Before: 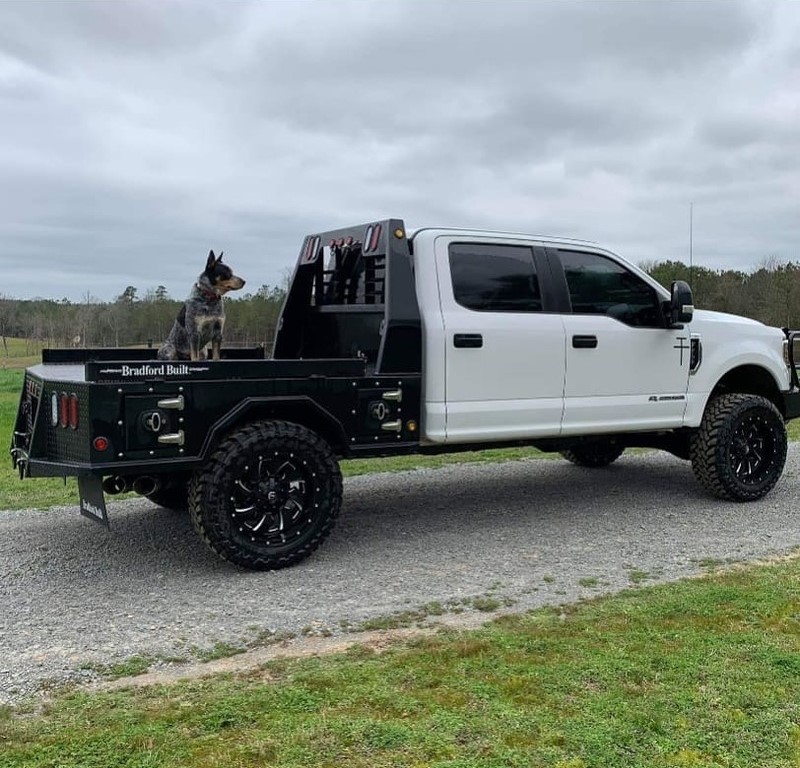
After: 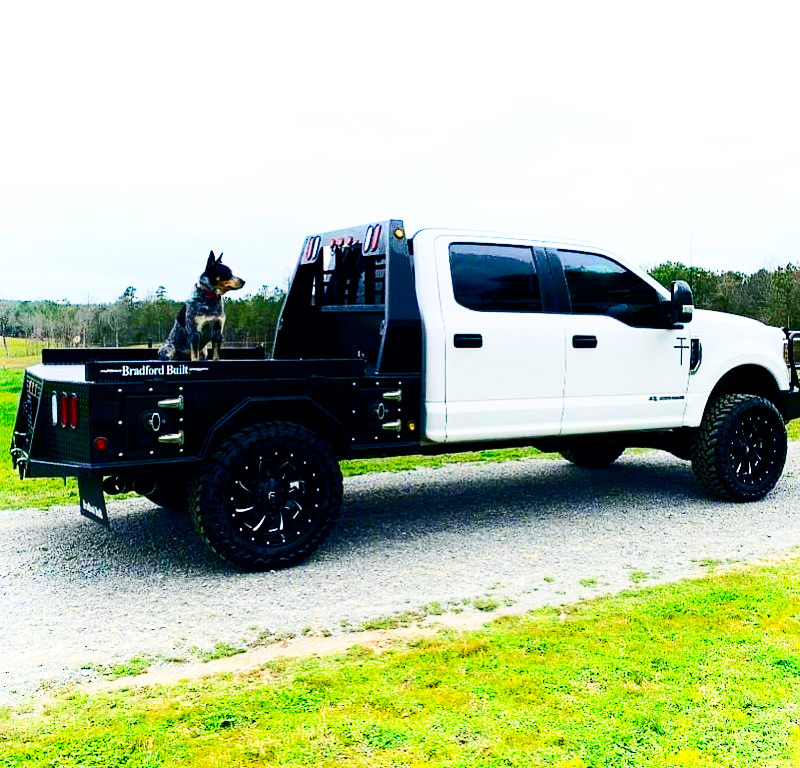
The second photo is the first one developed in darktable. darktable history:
base curve: curves: ch0 [(0, 0) (0.007, 0.004) (0.027, 0.03) (0.046, 0.07) (0.207, 0.54) (0.442, 0.872) (0.673, 0.972) (1, 1)], preserve colors none
contrast brightness saturation: contrast 0.22, brightness -0.191, saturation 0.239
shadows and highlights: shadows -89.89, highlights 90.9, highlights color adjustment 41.22%, soften with gaussian
color balance rgb: shadows lift › chroma 5.557%, shadows lift › hue 239.88°, power › chroma 0.268%, power › hue 61.2°, perceptual saturation grading › global saturation 30.59%, global vibrance 20%
